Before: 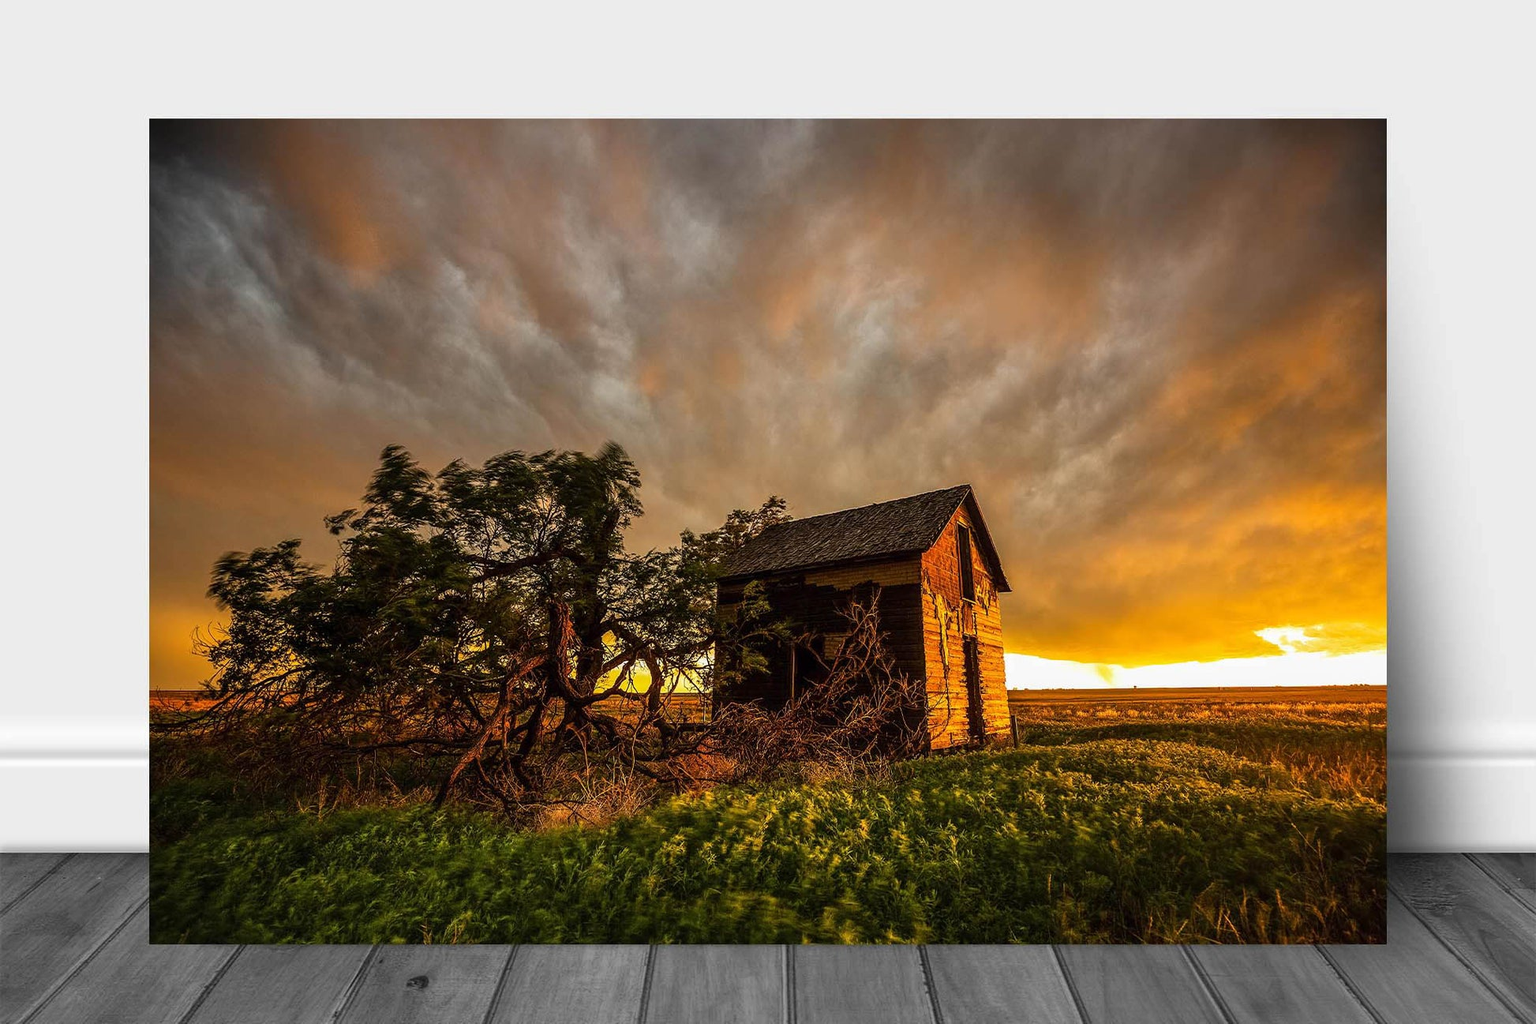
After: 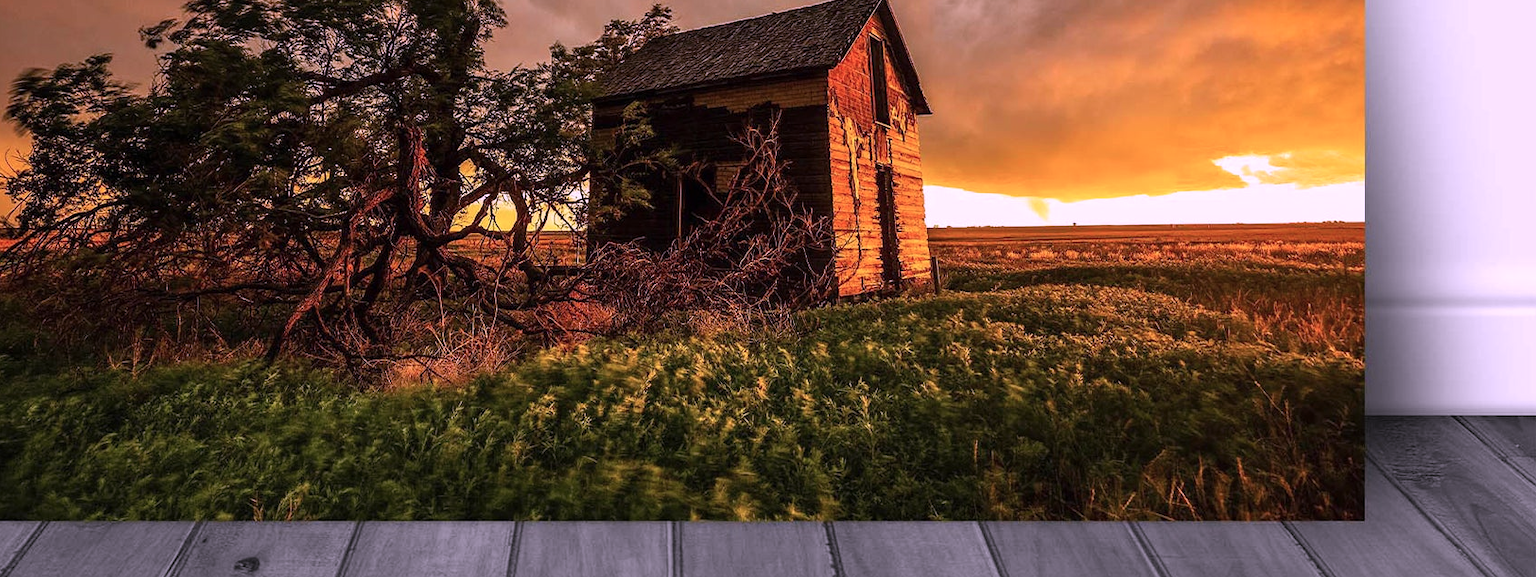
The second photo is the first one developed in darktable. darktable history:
crop and rotate: left 13.306%, top 48.129%, bottom 2.928%
color correction: highlights a* 15.46, highlights b* -20.56
